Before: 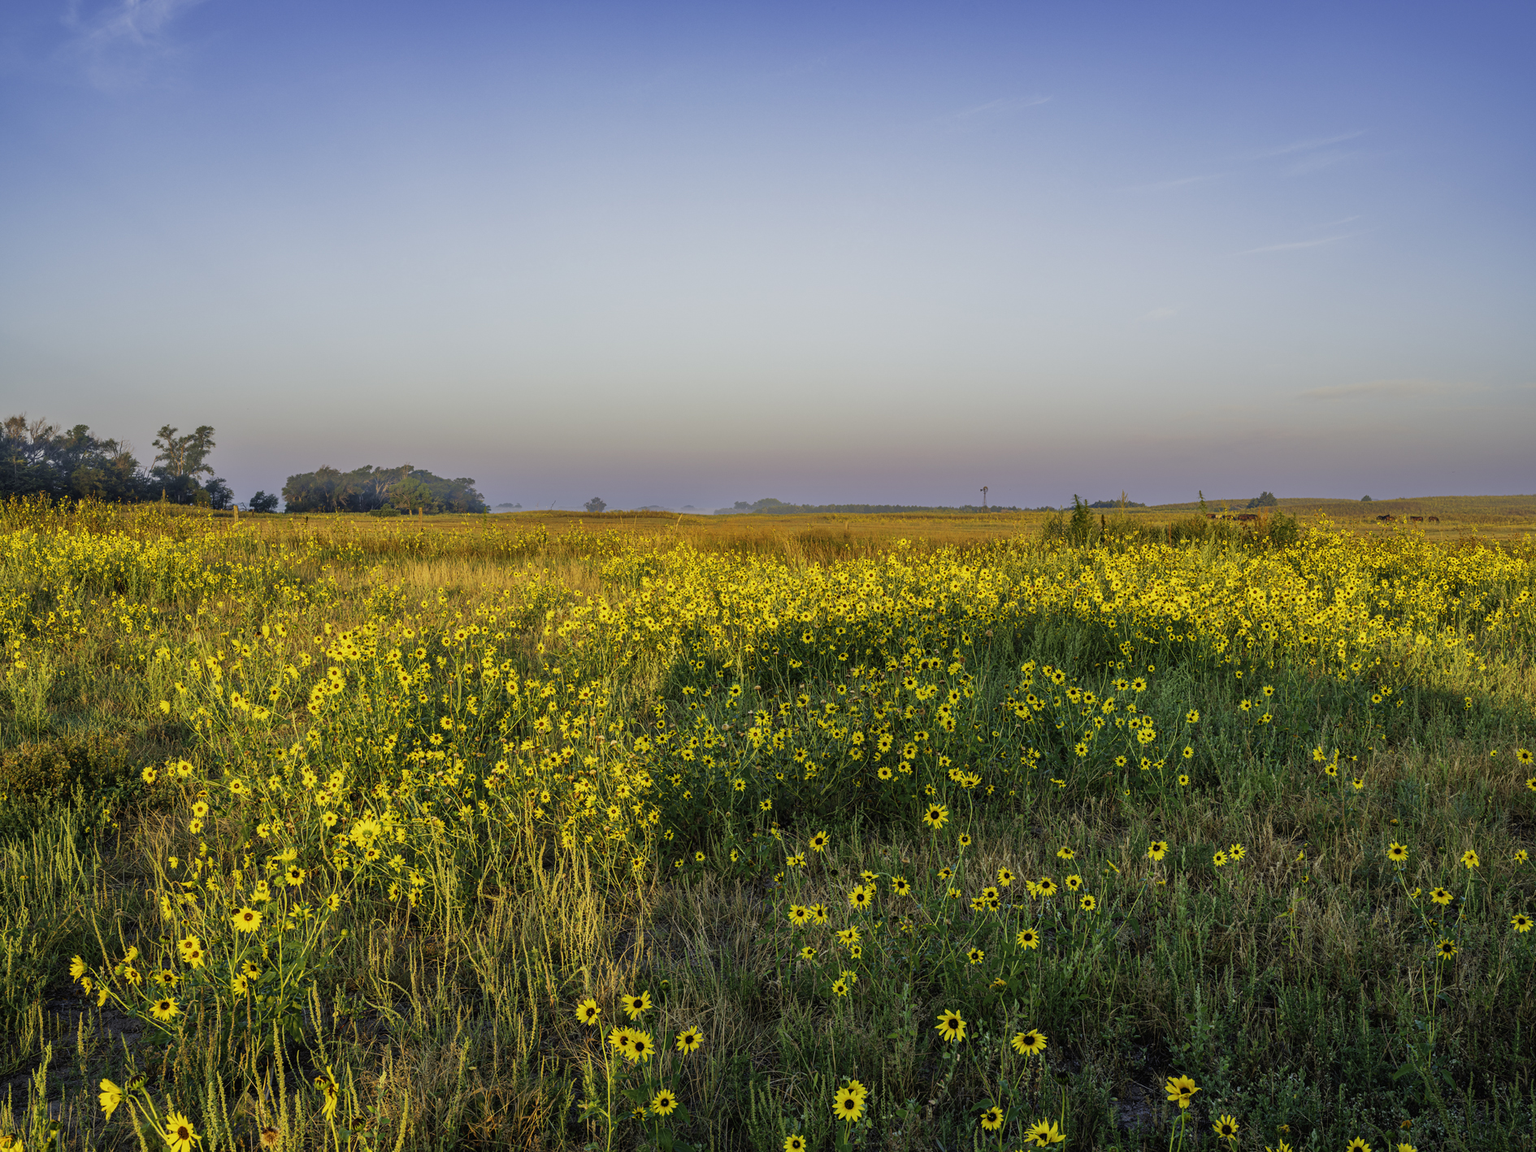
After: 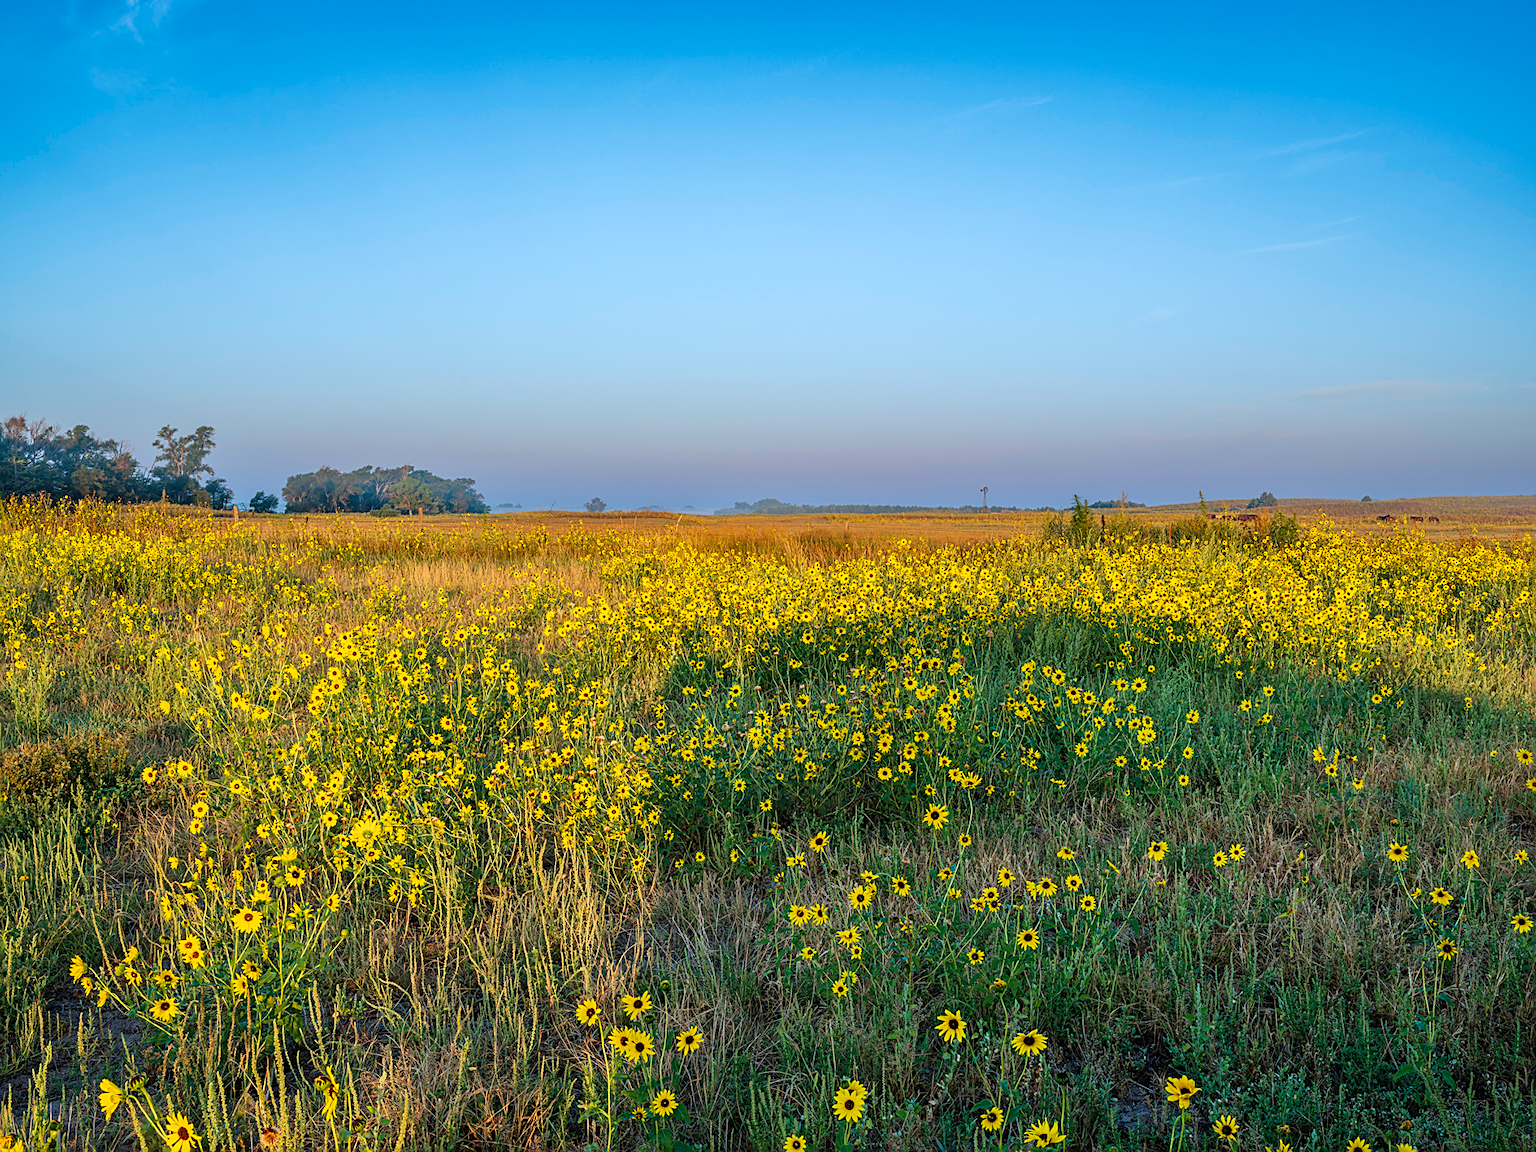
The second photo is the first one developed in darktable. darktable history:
sharpen: on, module defaults
color correction: highlights a* -8.69, highlights b* -23.67
tone equalizer: mask exposure compensation -0.513 EV
